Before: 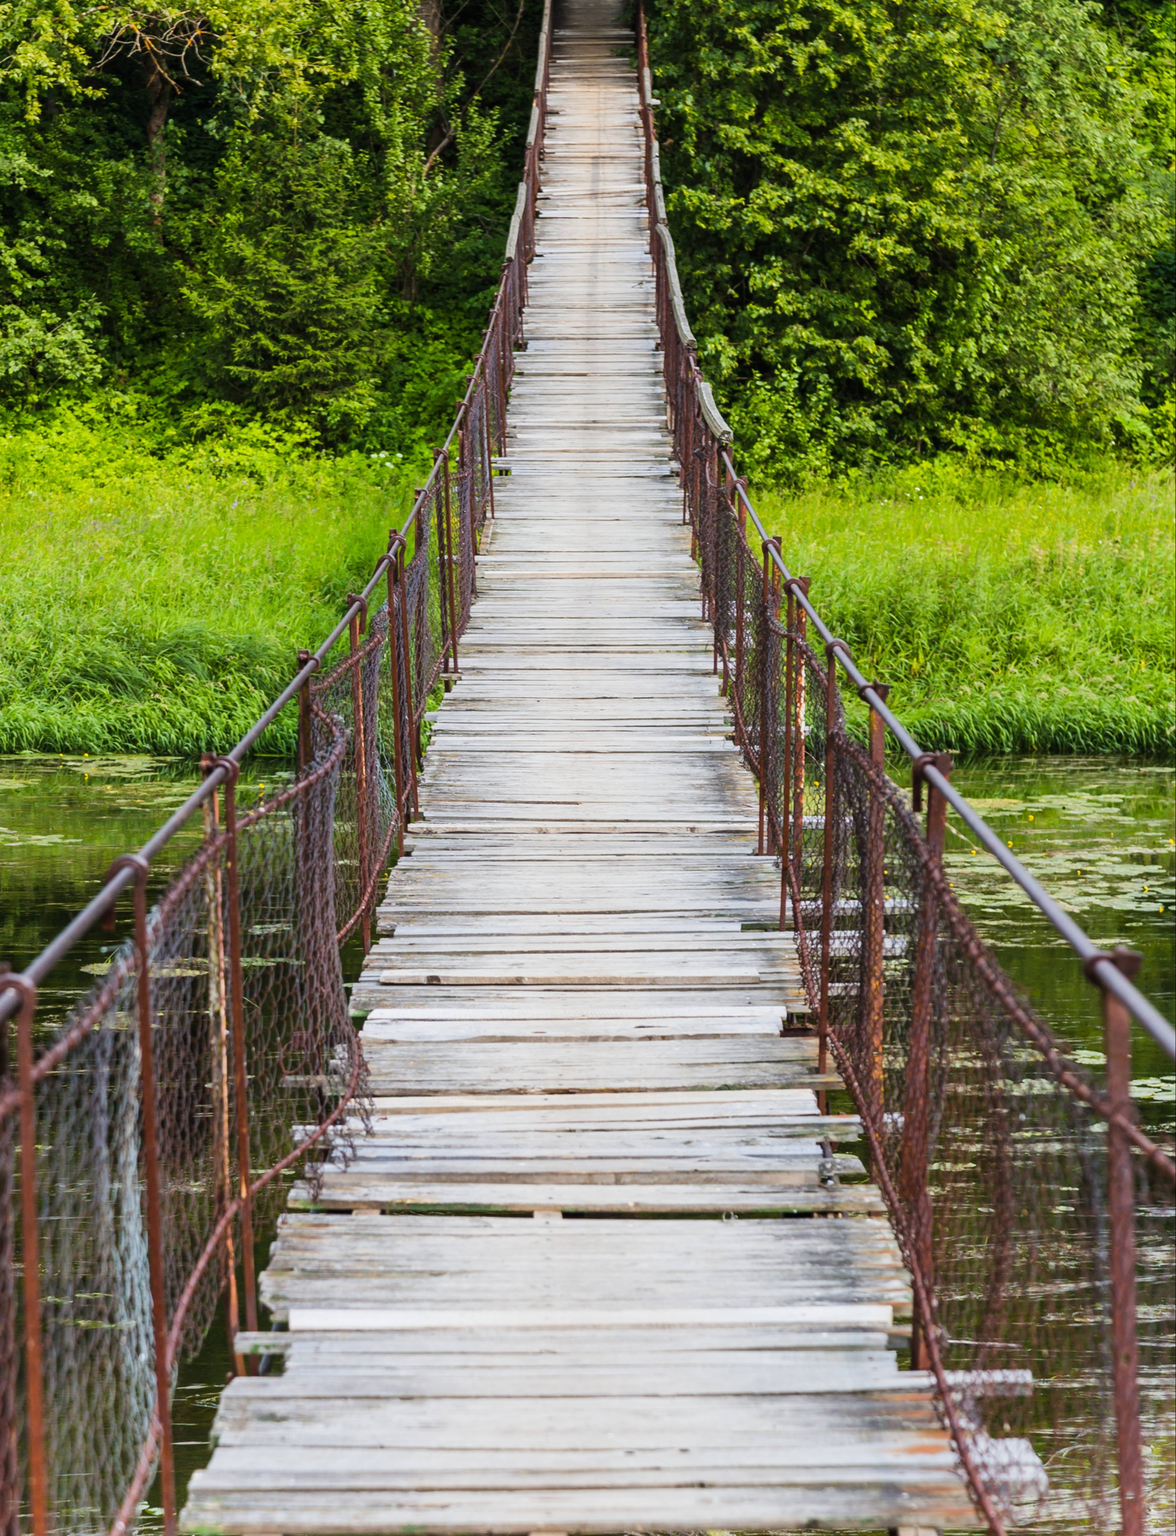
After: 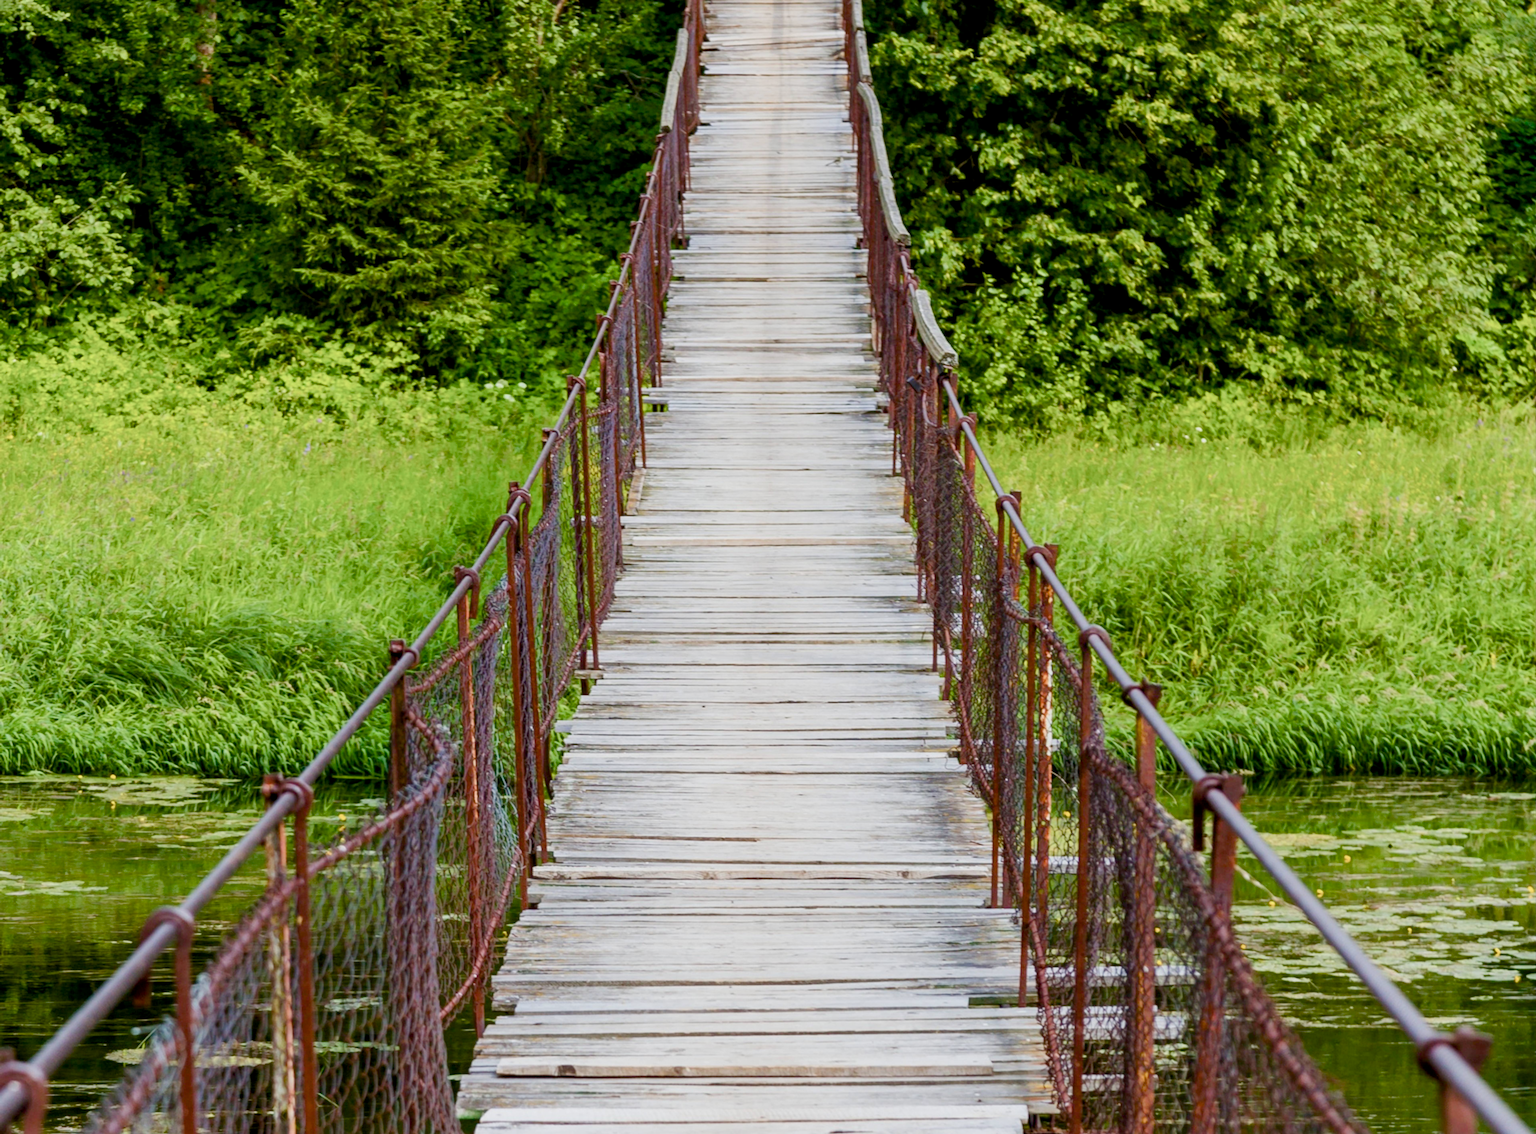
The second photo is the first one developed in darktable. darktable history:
color balance rgb: perceptual saturation grading › global saturation 20%, perceptual saturation grading › highlights -49.023%, perceptual saturation grading › shadows 25.958%, contrast -10.192%
crop and rotate: top 10.474%, bottom 33.022%
exposure: black level correction 0.007, exposure 0.105 EV, compensate exposure bias true, compensate highlight preservation false
velvia: strength 9.1%
